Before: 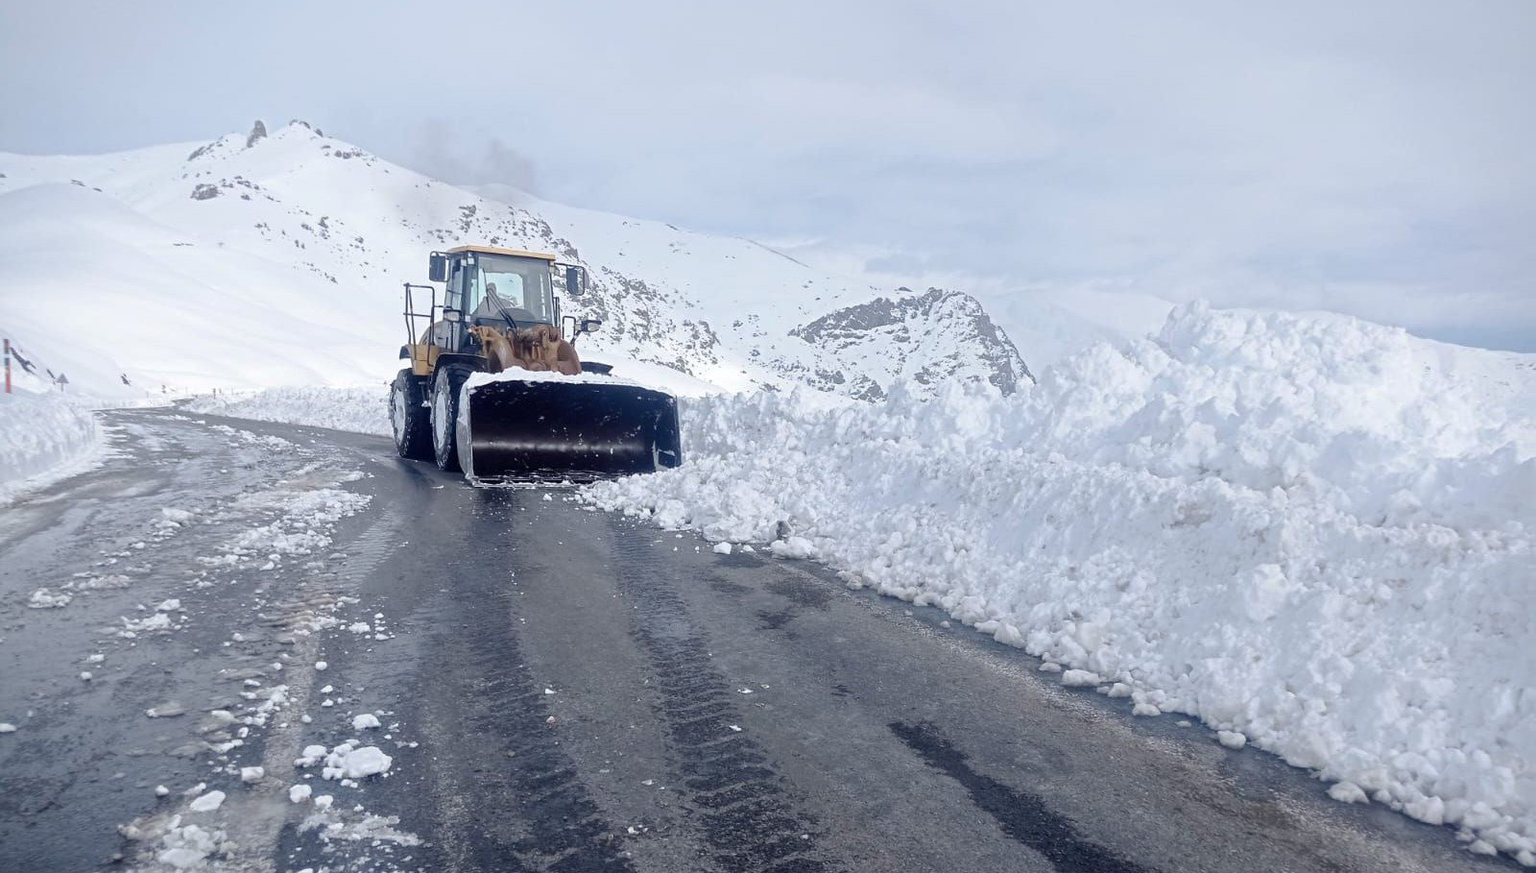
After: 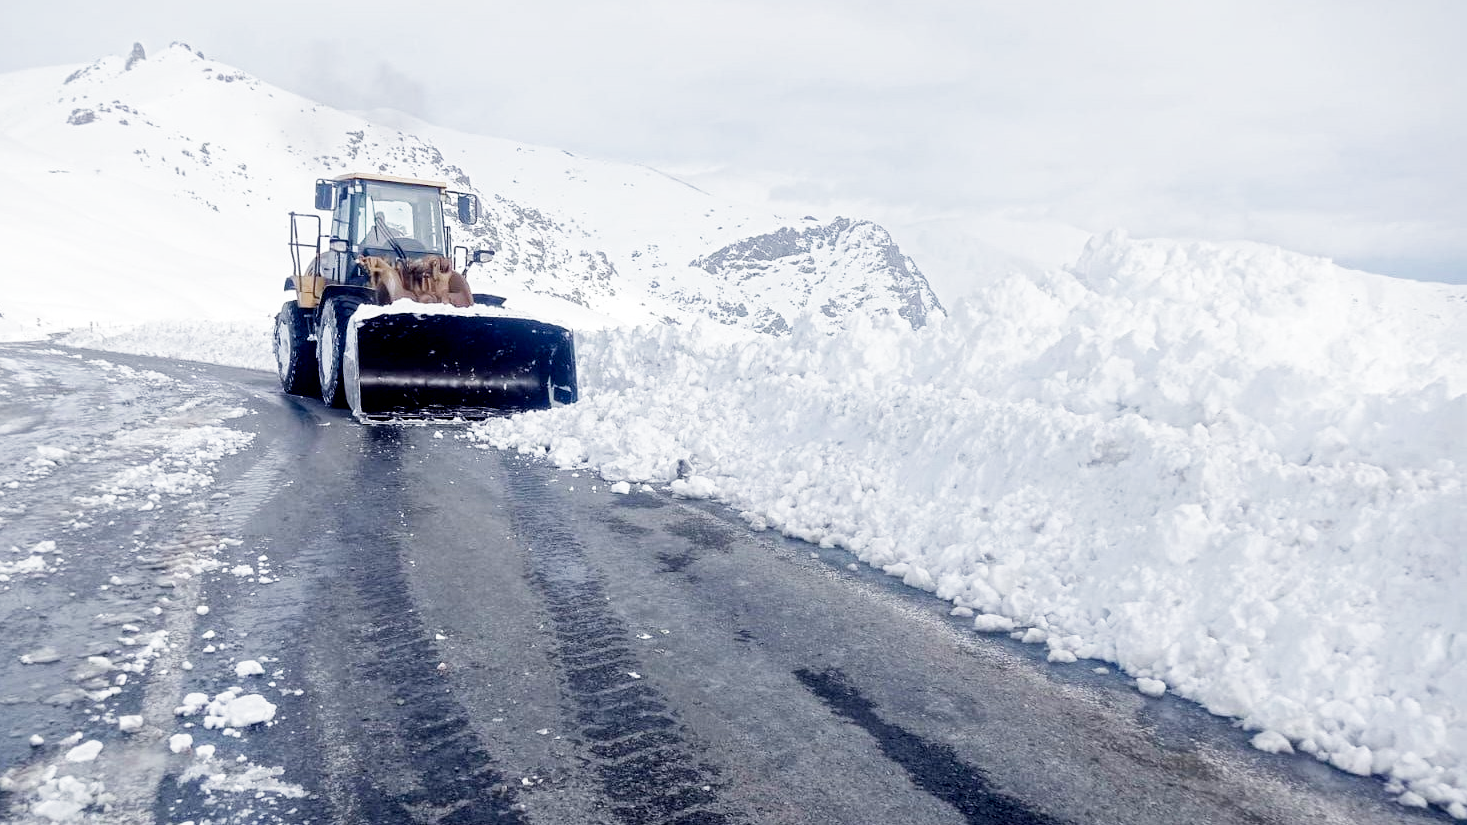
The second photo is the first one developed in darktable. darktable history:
crop and rotate: left 8.262%, top 9.226%
local contrast: highlights 100%, shadows 100%, detail 120%, midtone range 0.2
filmic rgb: middle gray luminance 12.74%, black relative exposure -10.13 EV, white relative exposure 3.47 EV, threshold 6 EV, target black luminance 0%, hardness 5.74, latitude 44.69%, contrast 1.221, highlights saturation mix 5%, shadows ↔ highlights balance 26.78%, add noise in highlights 0, preserve chrominance no, color science v3 (2019), use custom middle-gray values true, iterations of high-quality reconstruction 0, contrast in highlights soft, enable highlight reconstruction true
